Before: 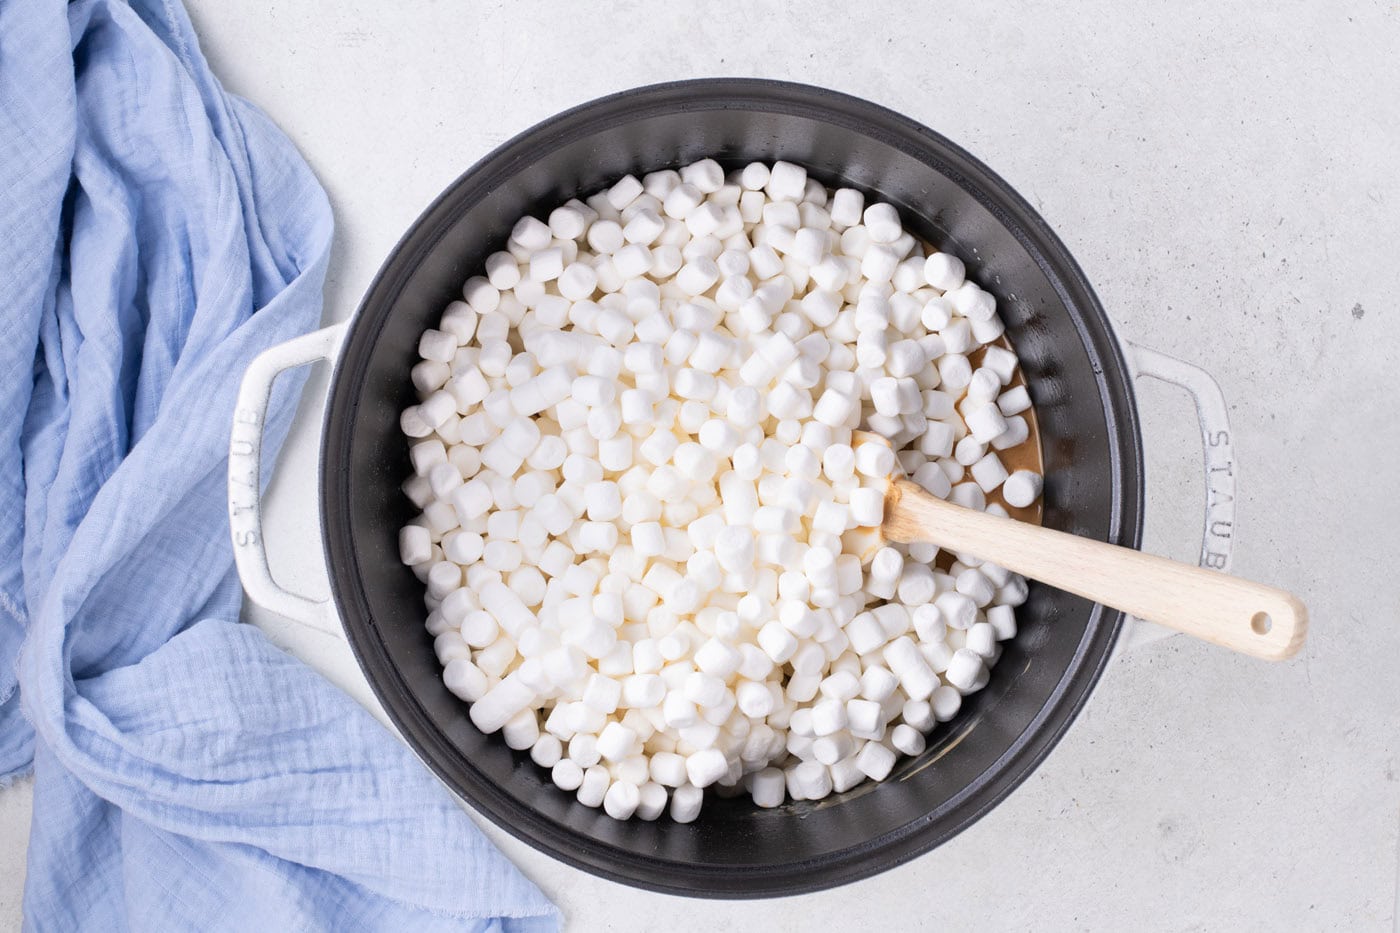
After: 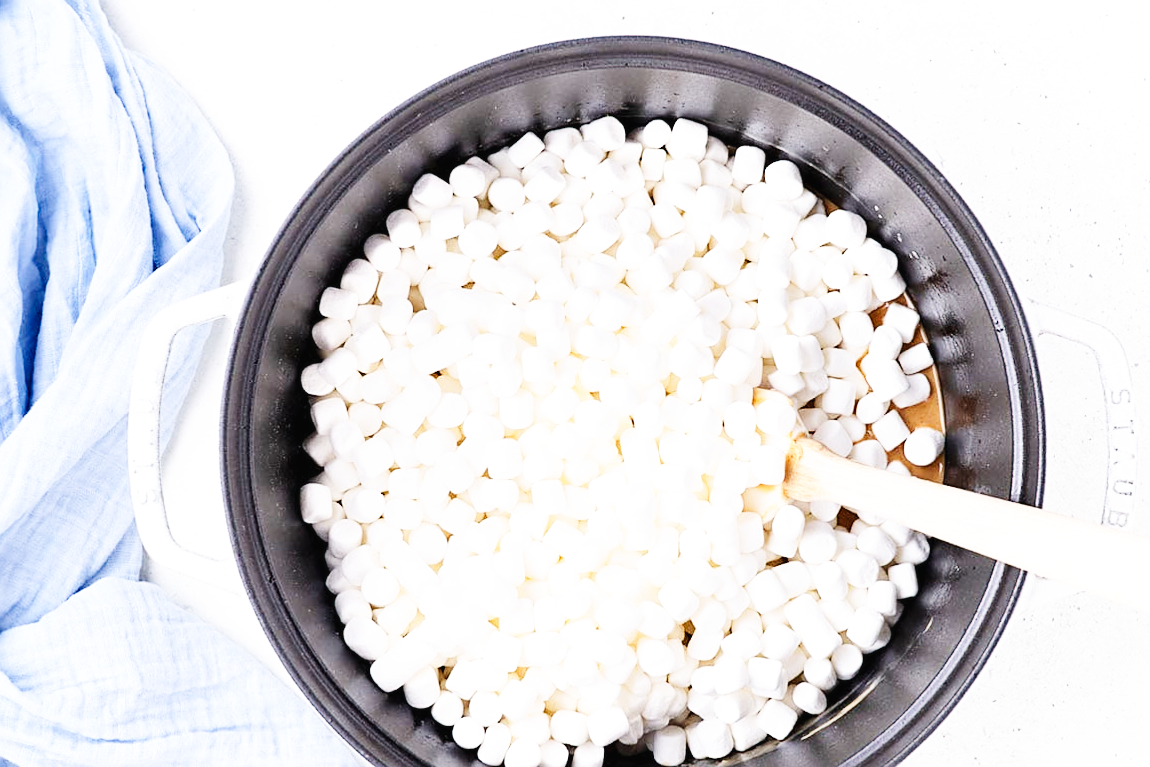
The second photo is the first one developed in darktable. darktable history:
lens correction: scale 1, crop 1, focal 35, aperture 7.1, distance 1000, camera "Canon EOS 6D", lens "Sigma 35mm f/1.4 DG HSM"
base curve: curves: ch0 [(0, 0.003) (0.001, 0.002) (0.006, 0.004) (0.02, 0.022) (0.048, 0.086) (0.094, 0.234) (0.162, 0.431) (0.258, 0.629) (0.385, 0.8) (0.548, 0.918) (0.751, 0.988) (1, 1)], preserve colors none
sharpen: on, module defaults
contrast brightness saturation: contrast 0.05
crop and rotate: left 7.196%, top 4.574%, right 10.605%, bottom 13.178%
